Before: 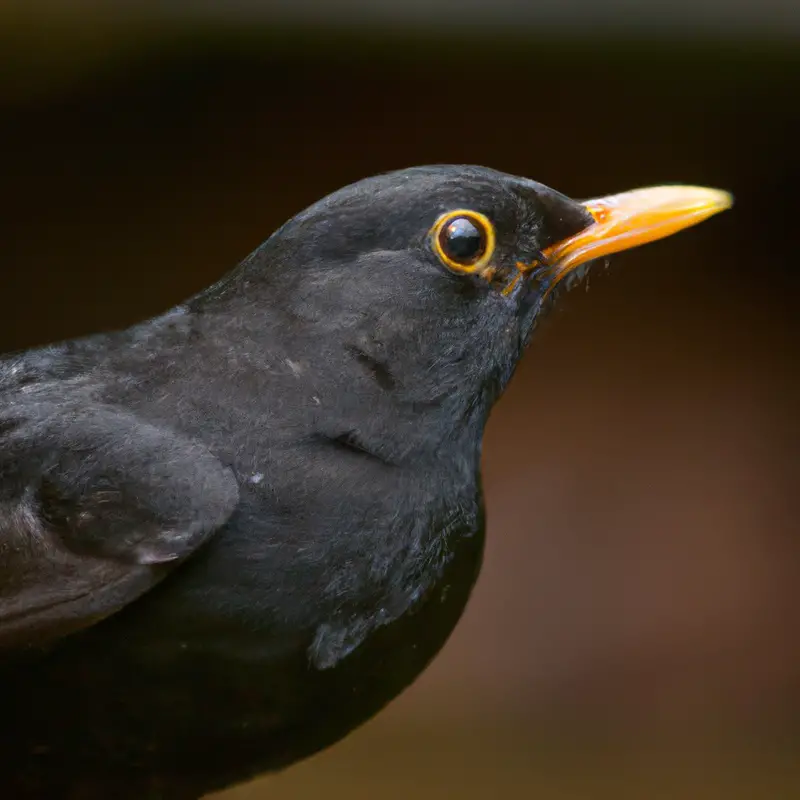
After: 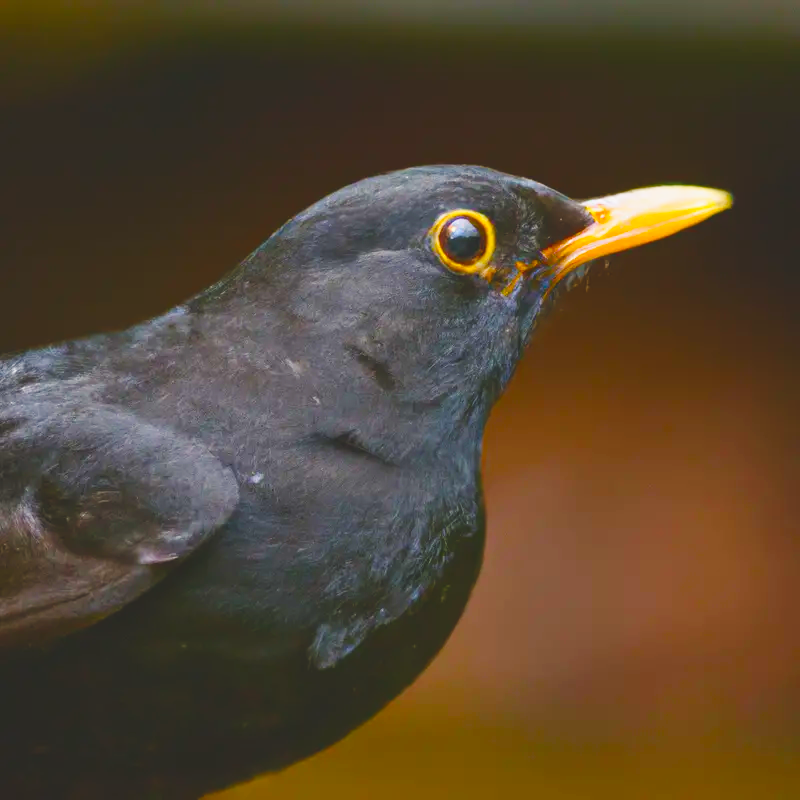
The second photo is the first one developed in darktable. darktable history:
tone curve: curves: ch0 [(0, 0.012) (0.093, 0.11) (0.345, 0.425) (0.457, 0.562) (0.628, 0.738) (0.839, 0.909) (0.998, 0.978)]; ch1 [(0, 0) (0.437, 0.408) (0.472, 0.47) (0.502, 0.497) (0.527, 0.523) (0.568, 0.577) (0.62, 0.66) (0.669, 0.748) (0.859, 0.899) (1, 1)]; ch2 [(0, 0) (0.33, 0.301) (0.421, 0.443) (0.473, 0.498) (0.509, 0.502) (0.535, 0.545) (0.549, 0.576) (0.644, 0.703) (1, 1)], preserve colors none
color balance rgb: perceptual saturation grading › global saturation 20%, perceptual saturation grading › highlights -24.991%, perceptual saturation grading › shadows 50.426%, global vibrance 39.353%
exposure: black level correction -0.016, compensate exposure bias true, compensate highlight preservation false
